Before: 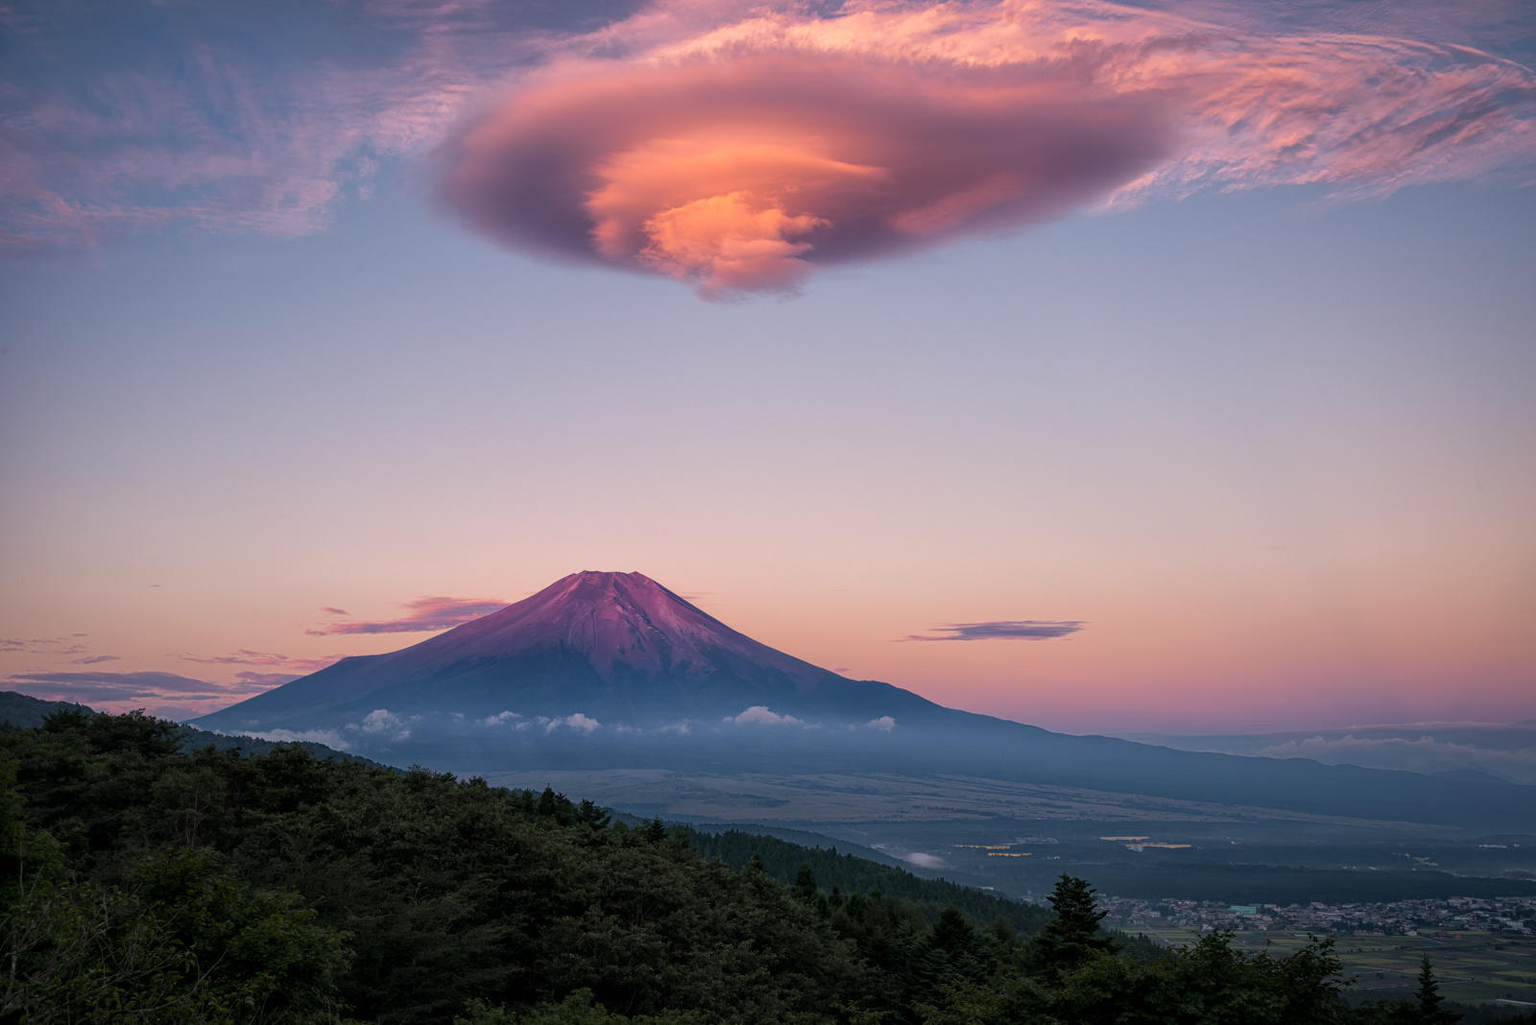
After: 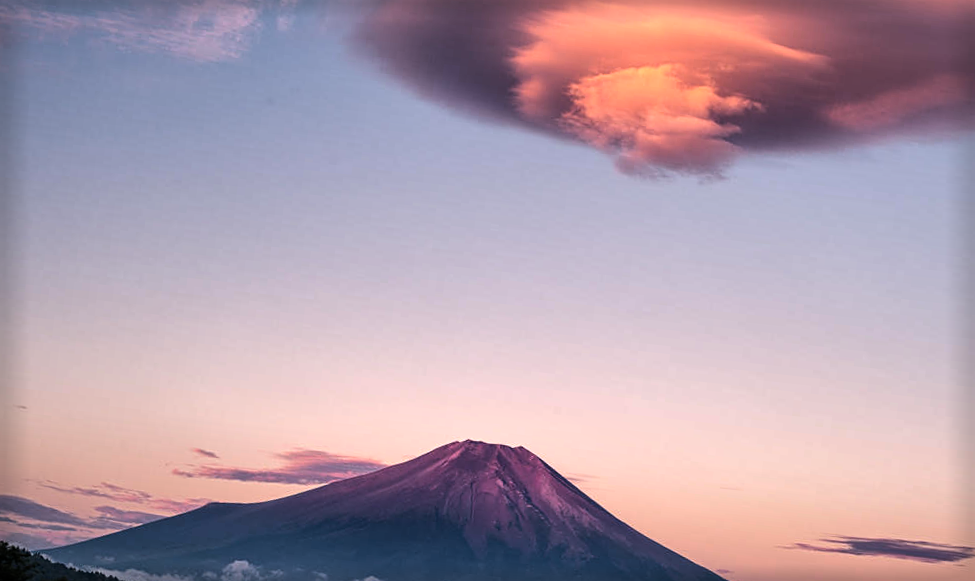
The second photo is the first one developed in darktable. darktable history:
contrast equalizer: y [[0.5, 0.496, 0.435, 0.435, 0.496, 0.5], [0.5 ×6], [0.5 ×6], [0 ×6], [0 ×6]], mix -0.284
crop and rotate: angle -6.2°, left 2.01%, top 6.72%, right 27.51%, bottom 30.307%
exposure: exposure -0.387 EV, compensate exposure bias true, compensate highlight preservation false
sharpen: amount 0.201
shadows and highlights: soften with gaussian
vignetting: fall-off start 93.73%, fall-off radius 5.35%, brightness -0.299, saturation -0.047, automatic ratio true, width/height ratio 1.331, shape 0.047
tone equalizer: -8 EV -1.09 EV, -7 EV -0.998 EV, -6 EV -0.893 EV, -5 EV -0.572 EV, -3 EV 0.608 EV, -2 EV 0.86 EV, -1 EV 1 EV, +0 EV 1.07 EV, edges refinement/feathering 500, mask exposure compensation -1.57 EV, preserve details no
